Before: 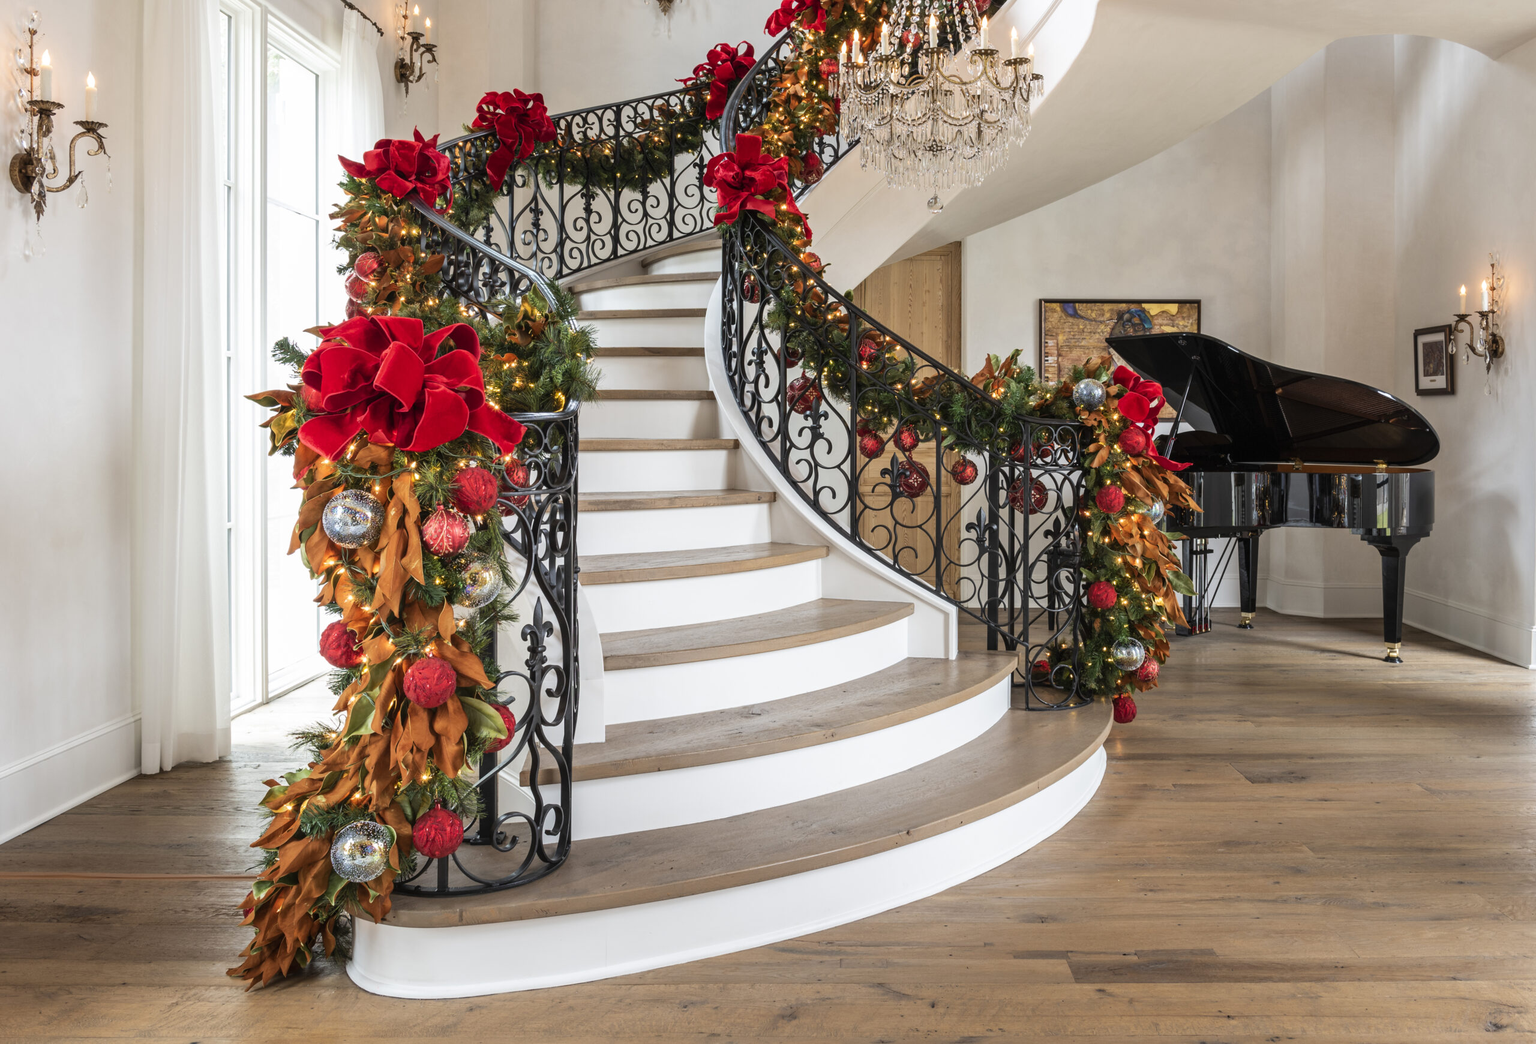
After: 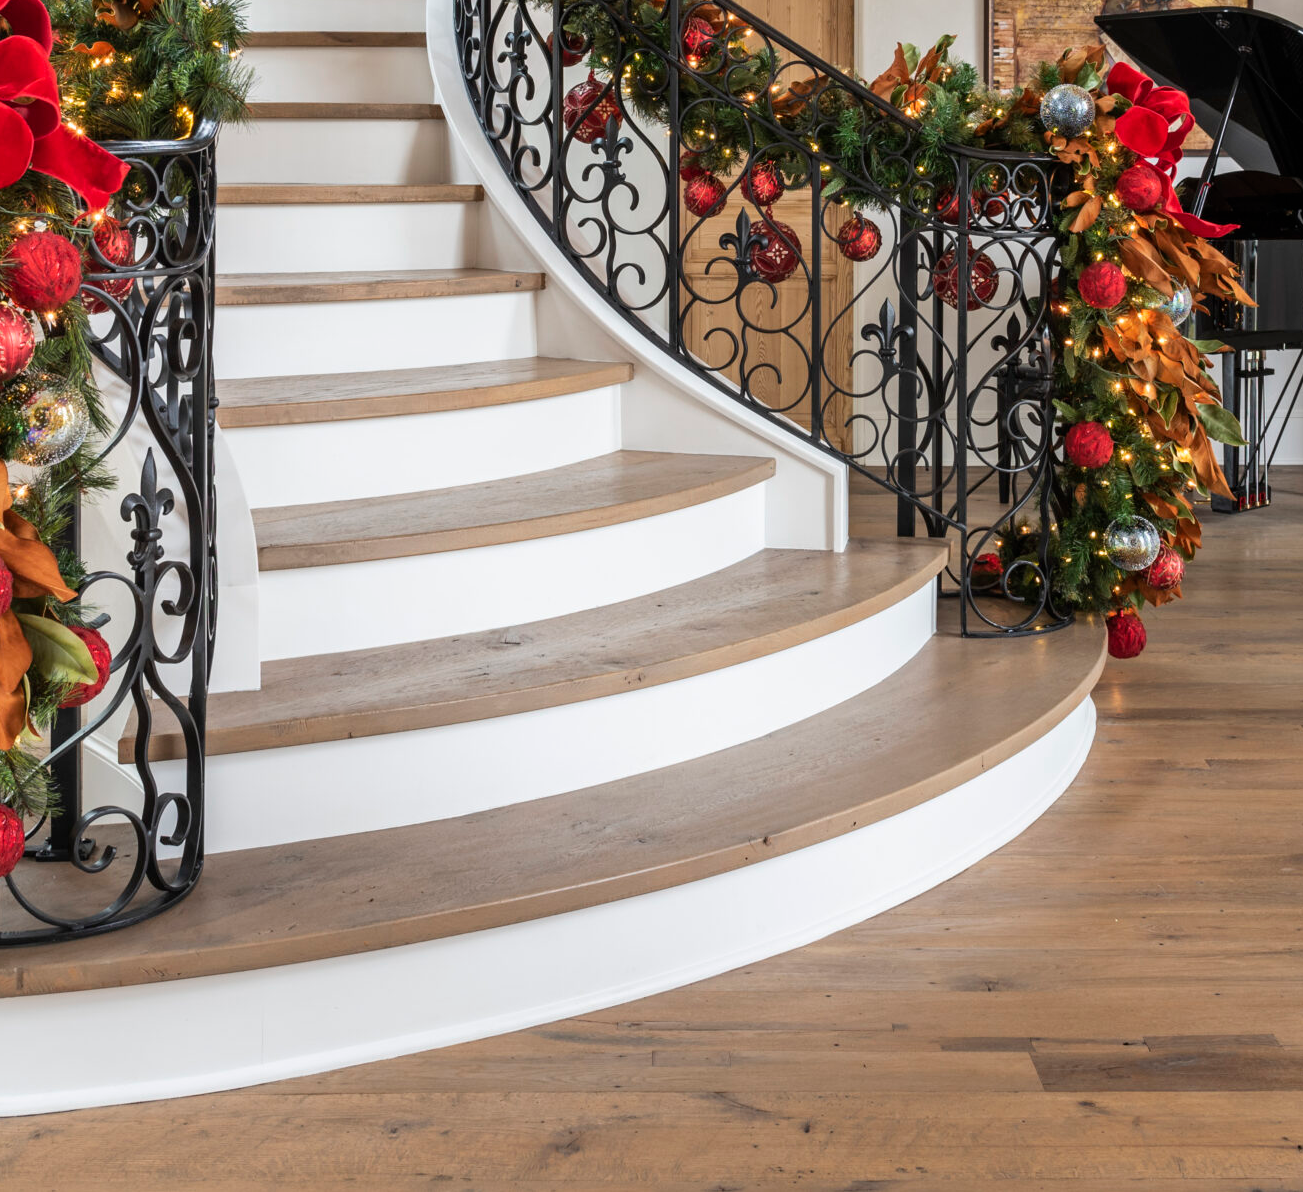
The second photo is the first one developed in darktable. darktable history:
crop and rotate: left 29.224%, top 31.454%, right 19.855%
